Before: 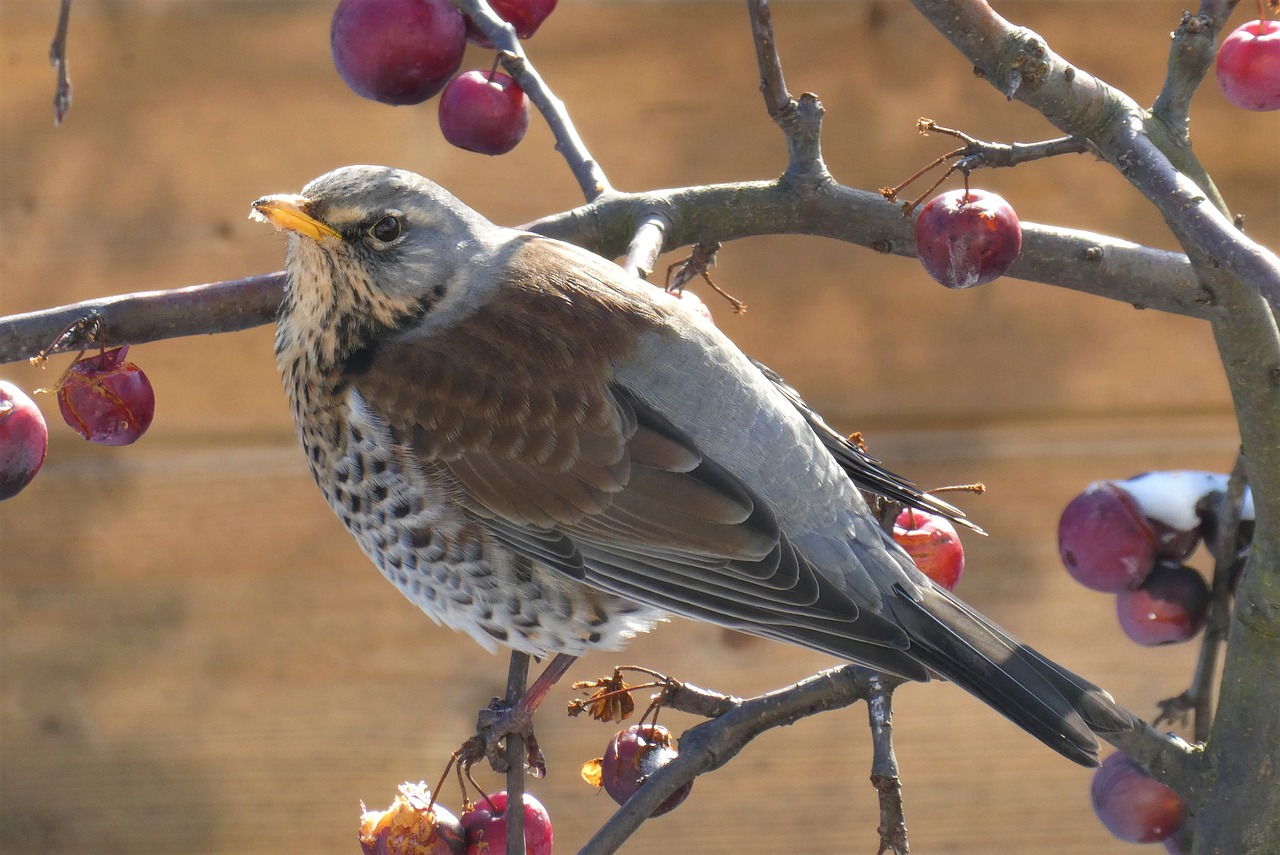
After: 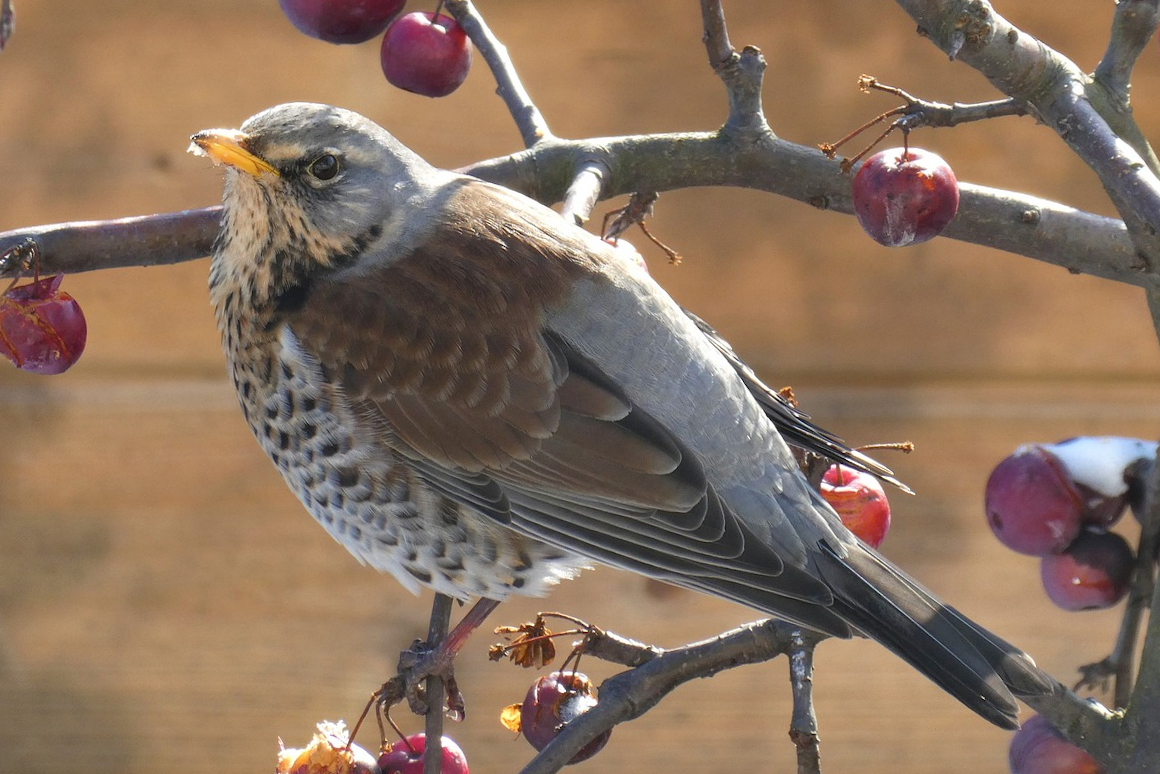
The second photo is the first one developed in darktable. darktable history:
crop and rotate: angle -2°, left 3.113%, top 4.01%, right 1.517%, bottom 0.682%
